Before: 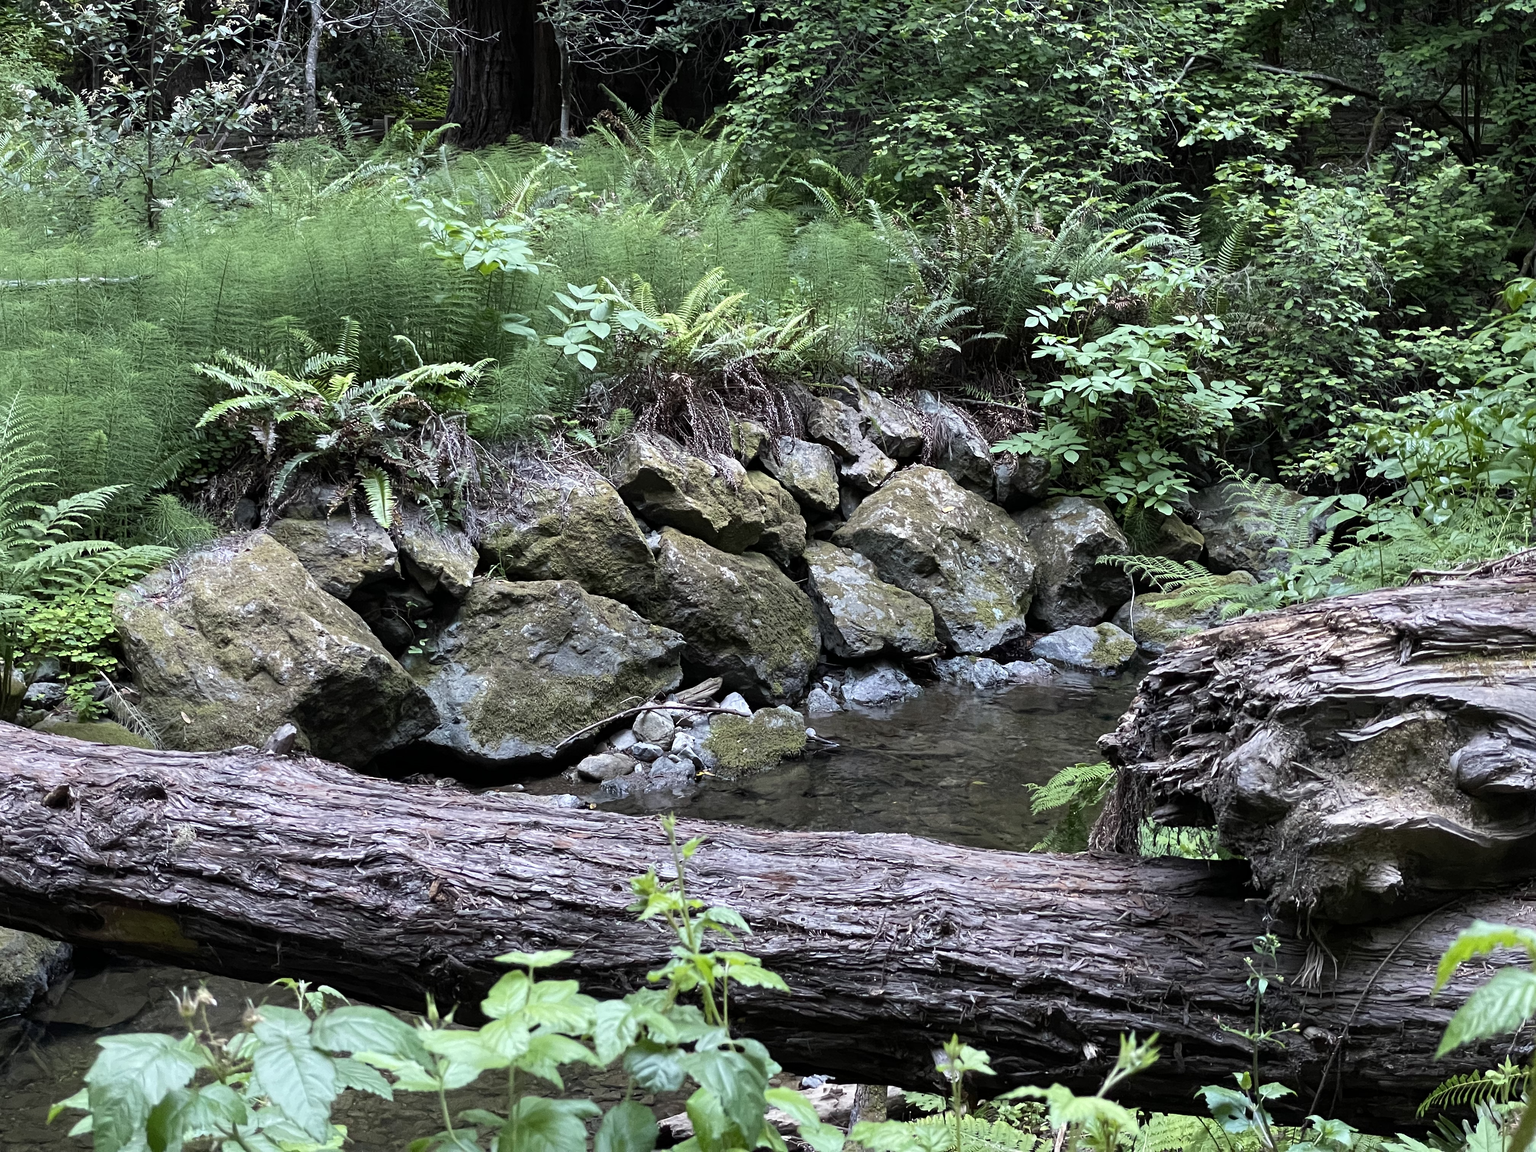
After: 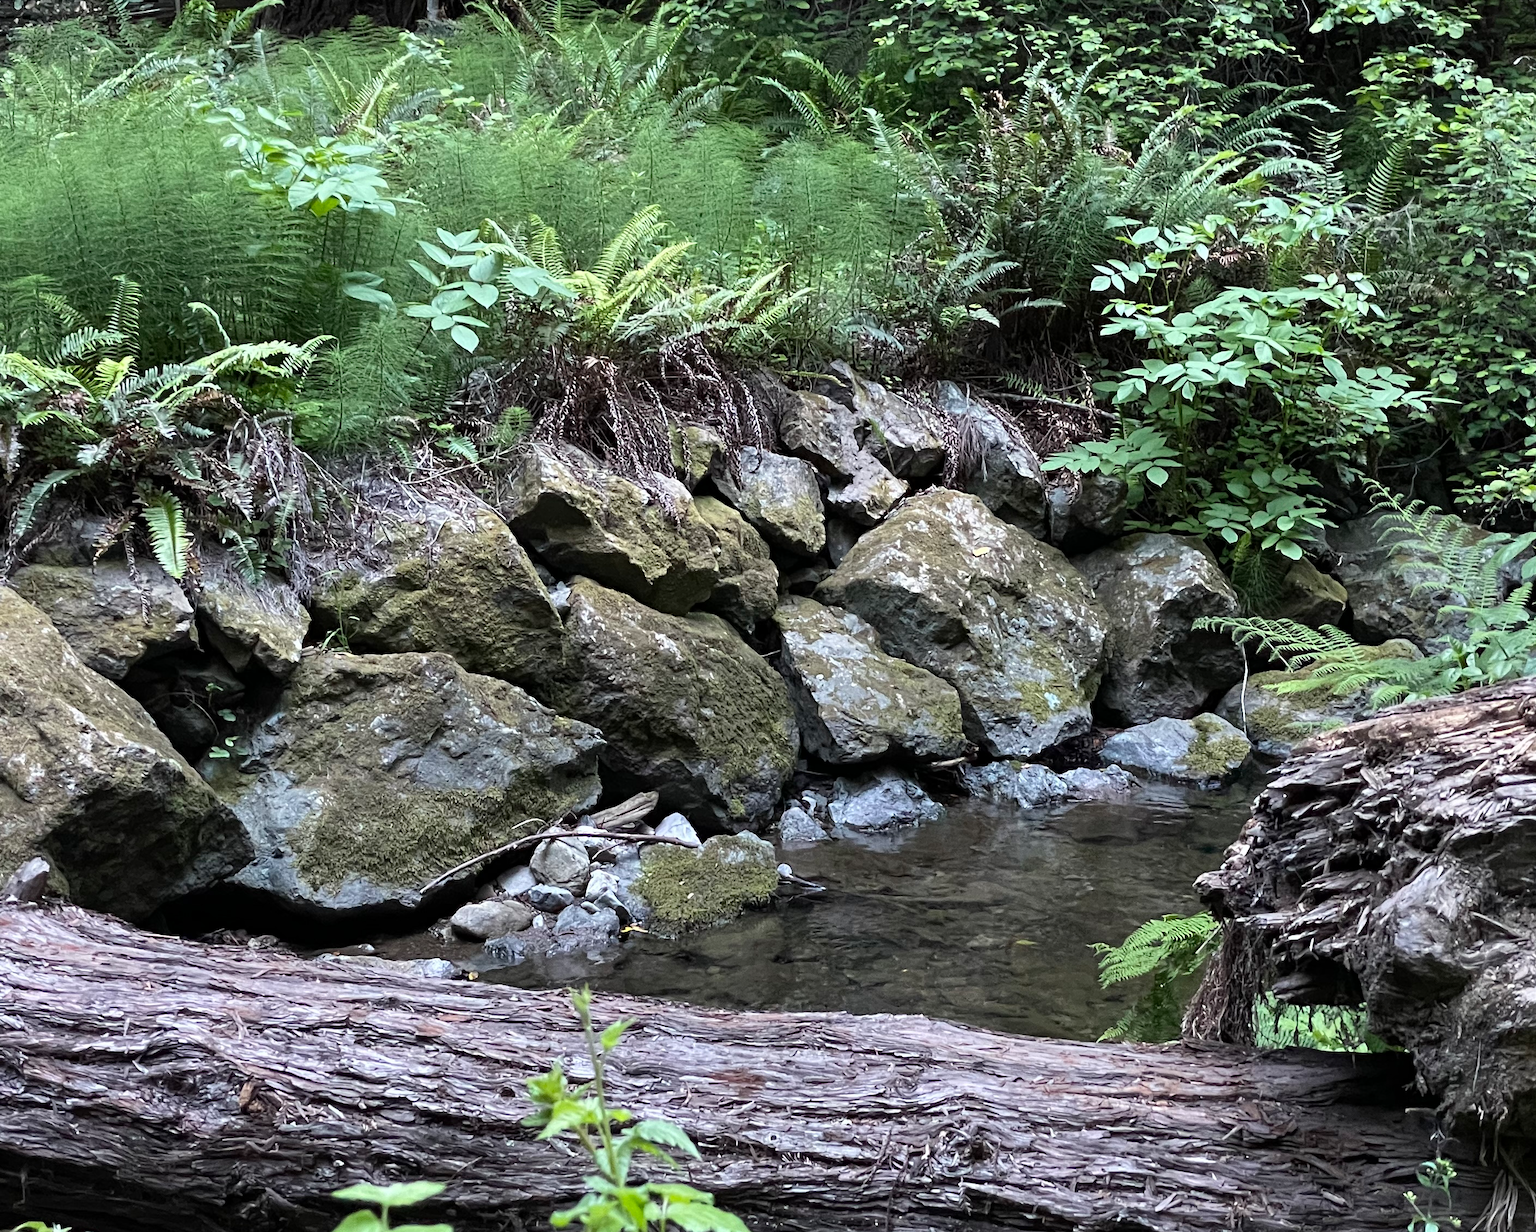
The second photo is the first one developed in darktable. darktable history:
crop and rotate: left 17.071%, top 10.757%, right 12.967%, bottom 14.441%
